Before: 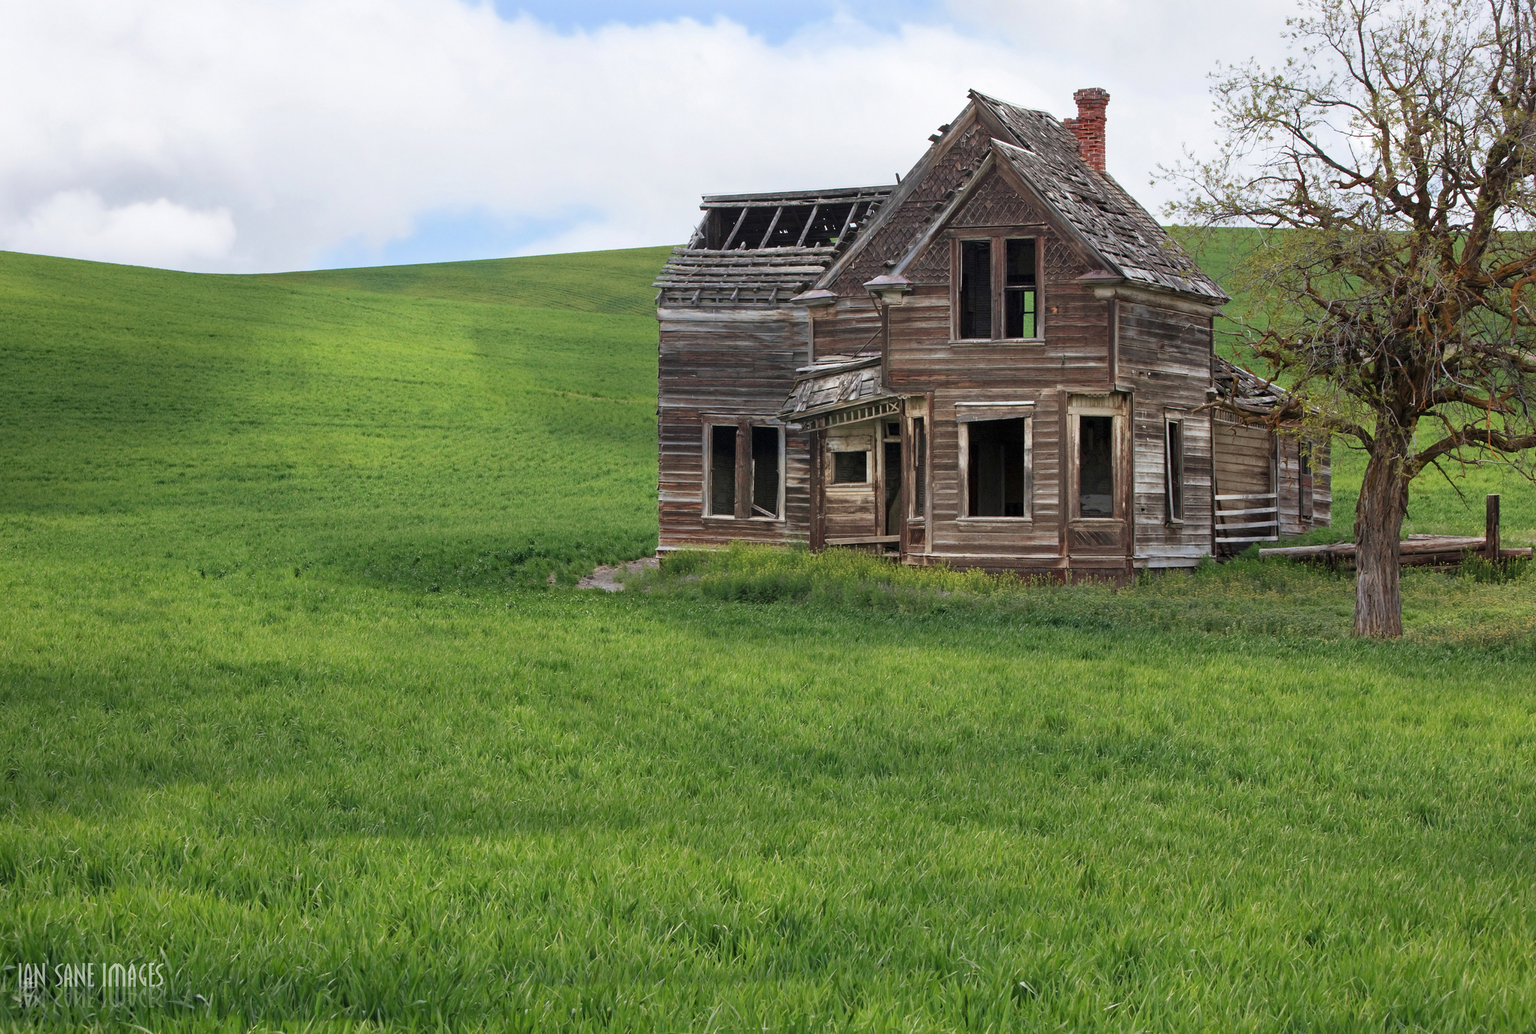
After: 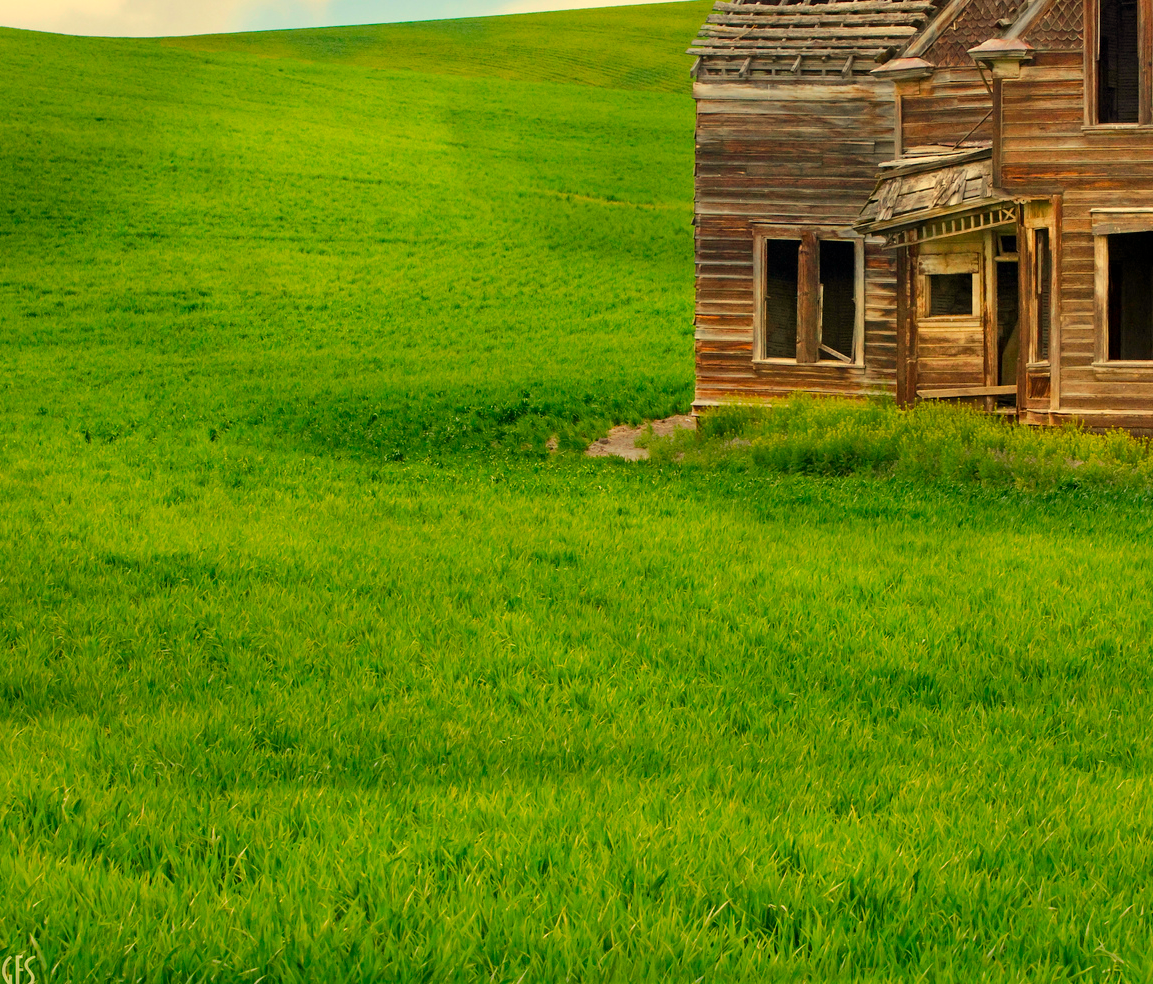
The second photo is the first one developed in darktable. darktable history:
white balance: red 1.08, blue 0.791
color balance rgb: perceptual saturation grading › global saturation 25%, perceptual brilliance grading › mid-tones 10%, perceptual brilliance grading › shadows 15%, global vibrance 20%
crop: left 8.966%, top 23.852%, right 34.699%, bottom 4.703%
